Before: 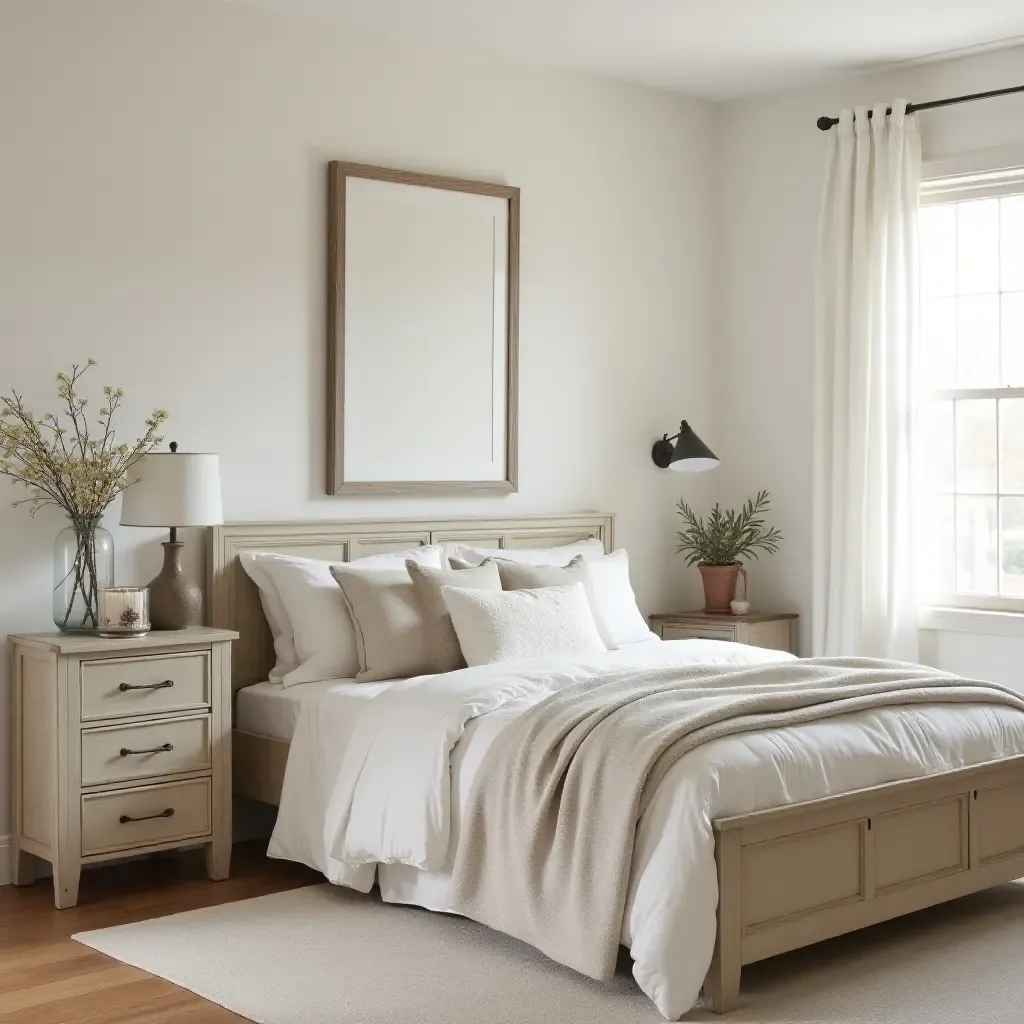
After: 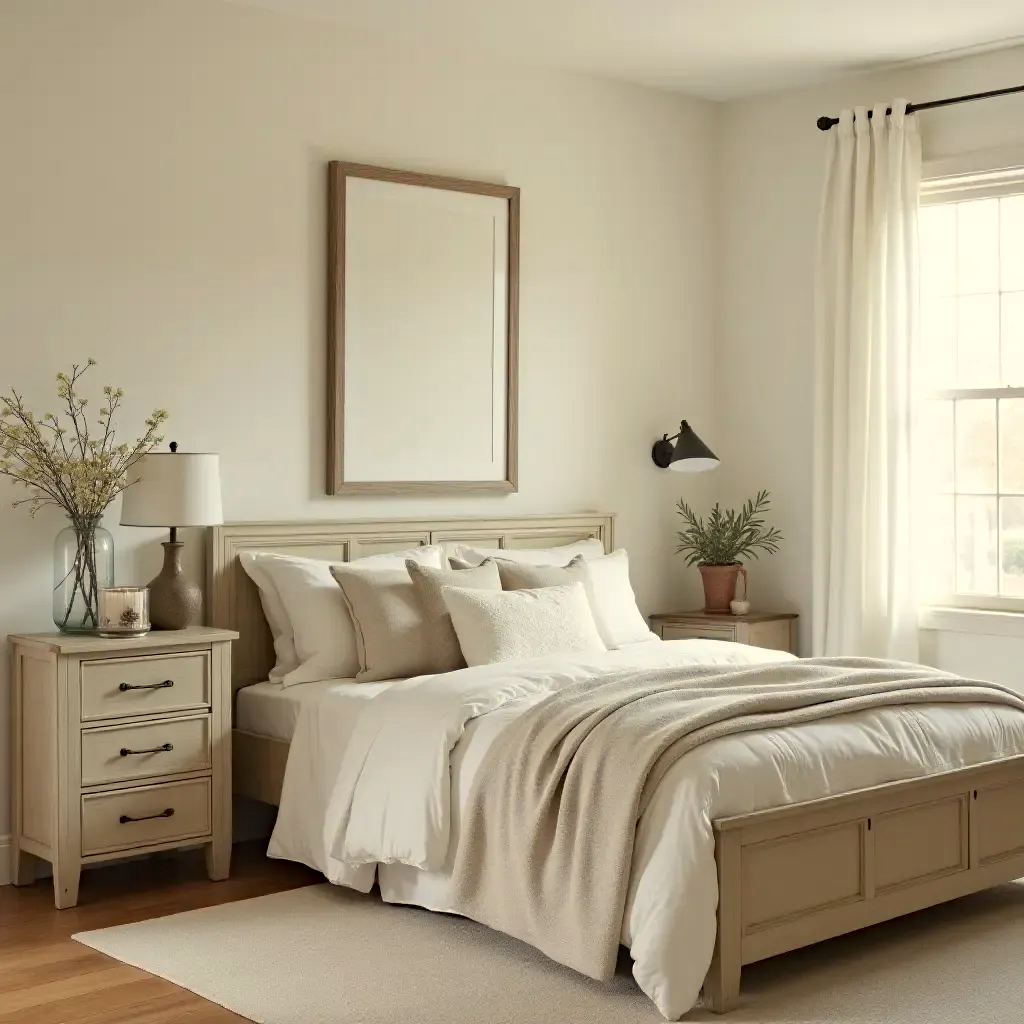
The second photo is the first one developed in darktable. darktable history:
white balance: red 1.029, blue 0.92
haze removal: compatibility mode true, adaptive false
tone equalizer: -7 EV 0.13 EV, smoothing diameter 25%, edges refinement/feathering 10, preserve details guided filter
